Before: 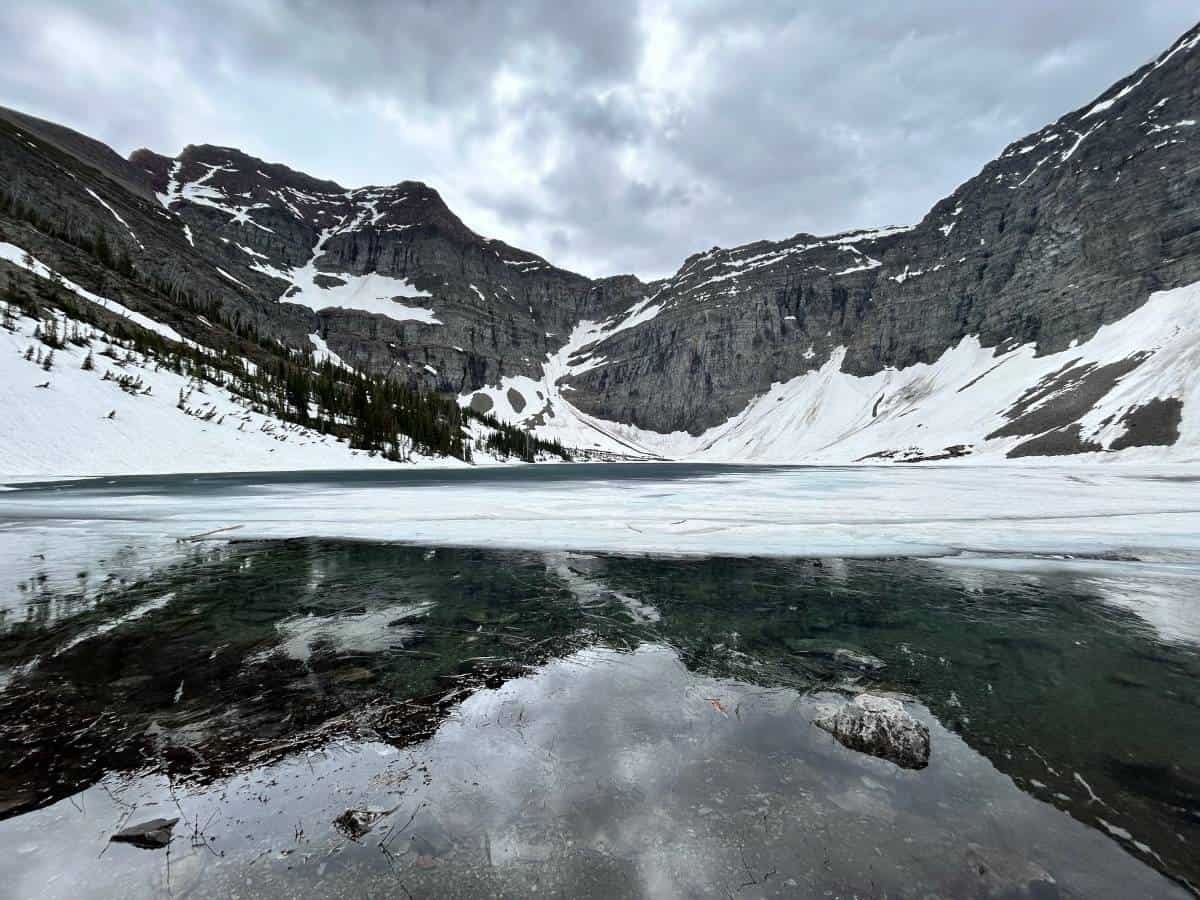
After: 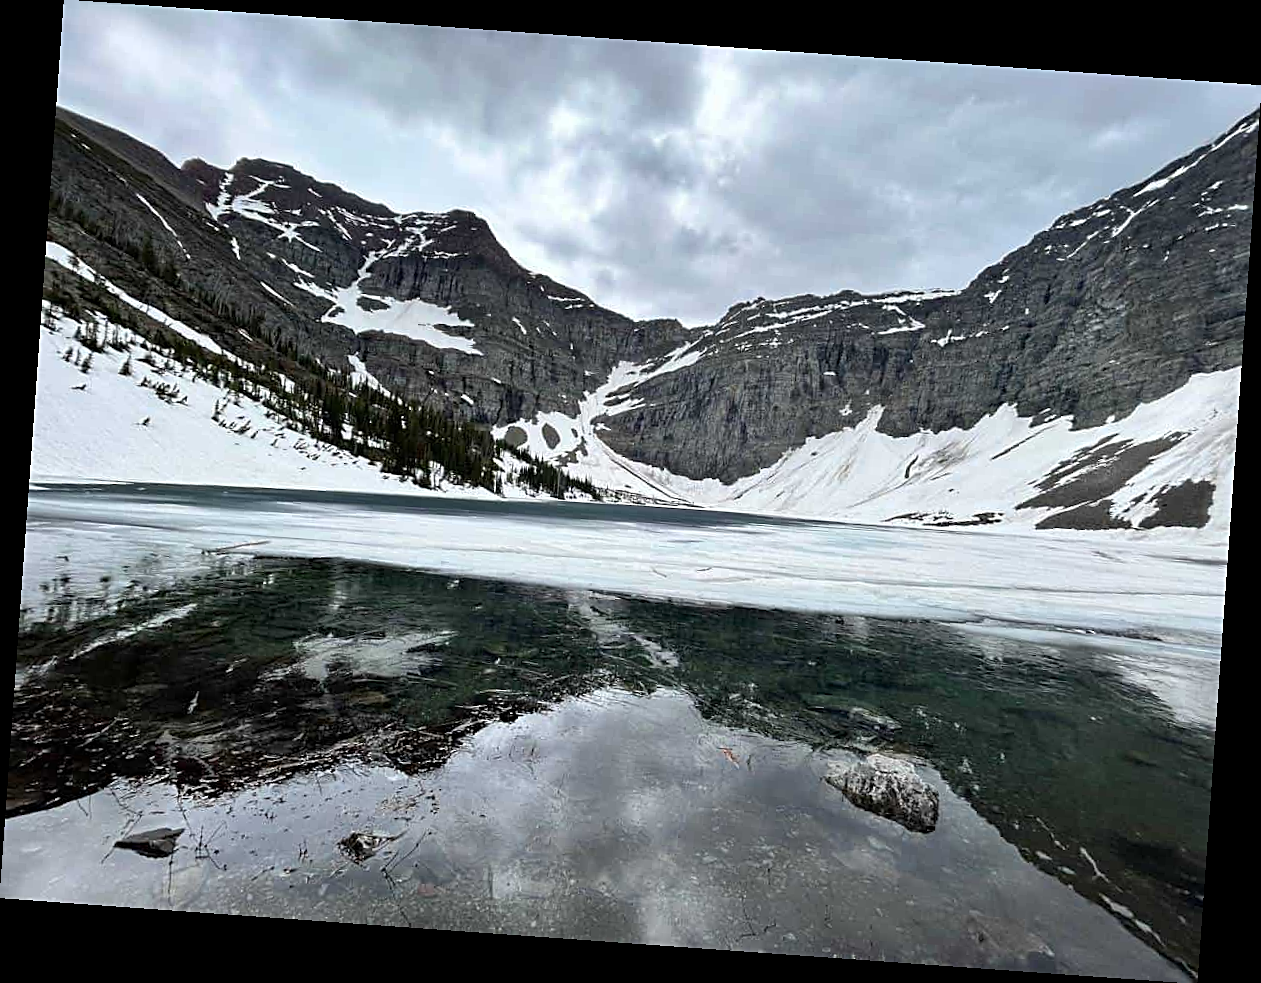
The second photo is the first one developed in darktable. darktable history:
rotate and perspective: rotation 4.1°, automatic cropping off
sharpen: on, module defaults
exposure: compensate highlight preservation false
white balance: red 1, blue 1
